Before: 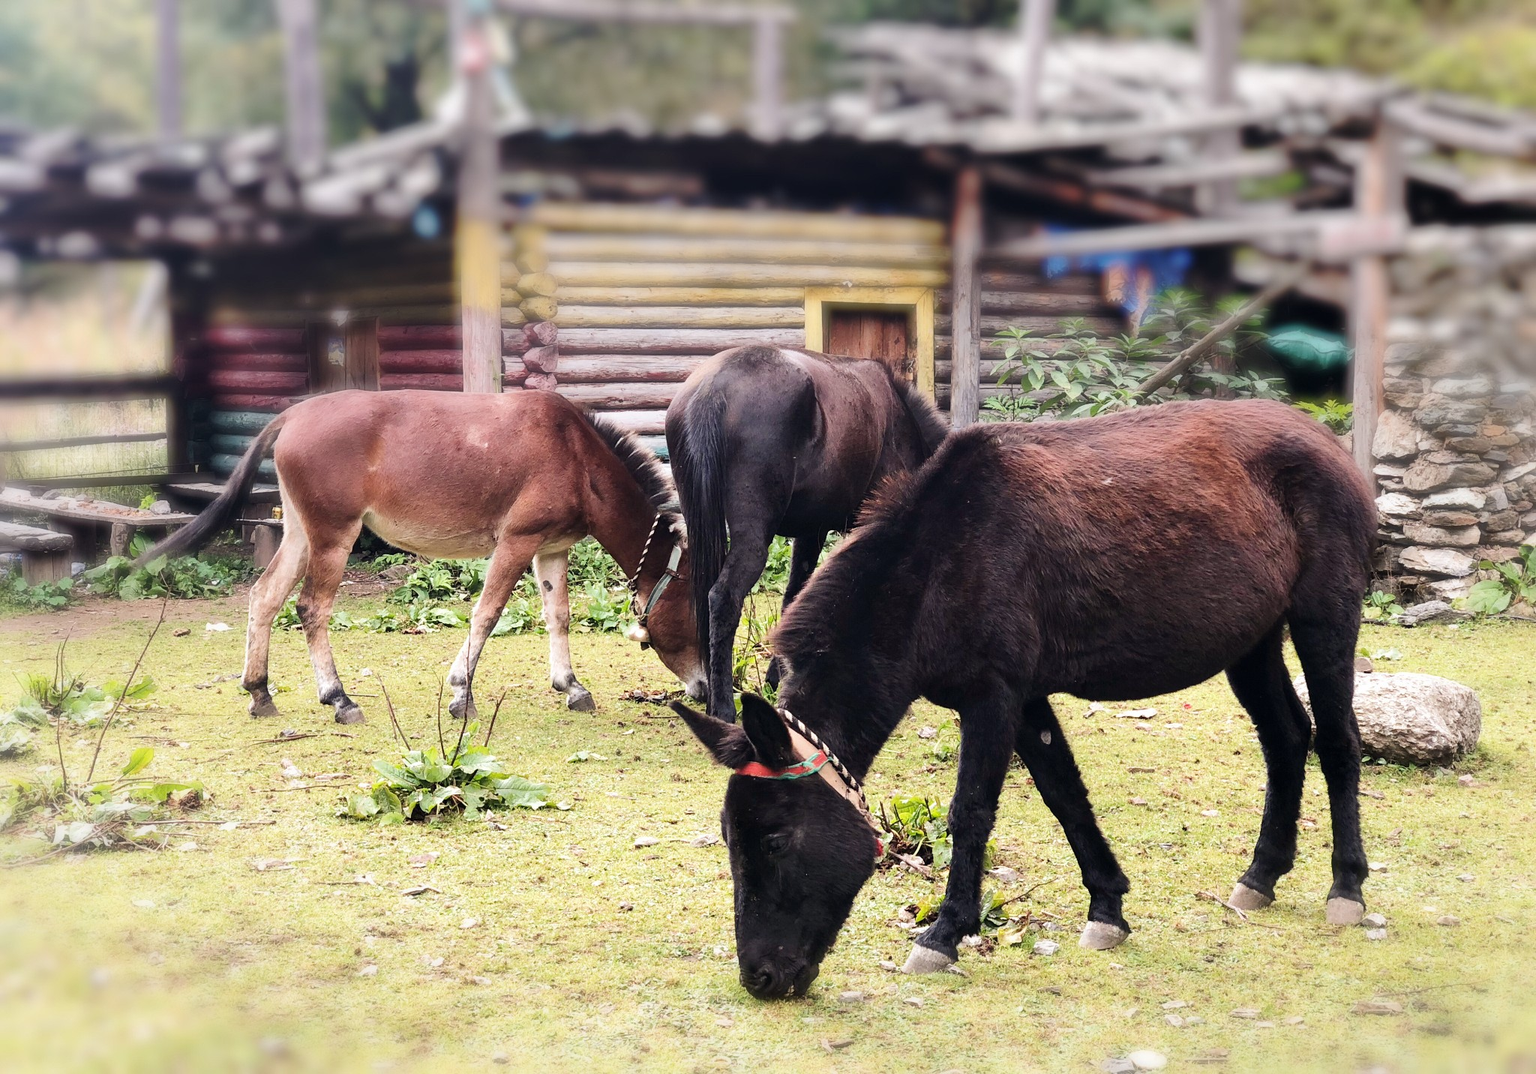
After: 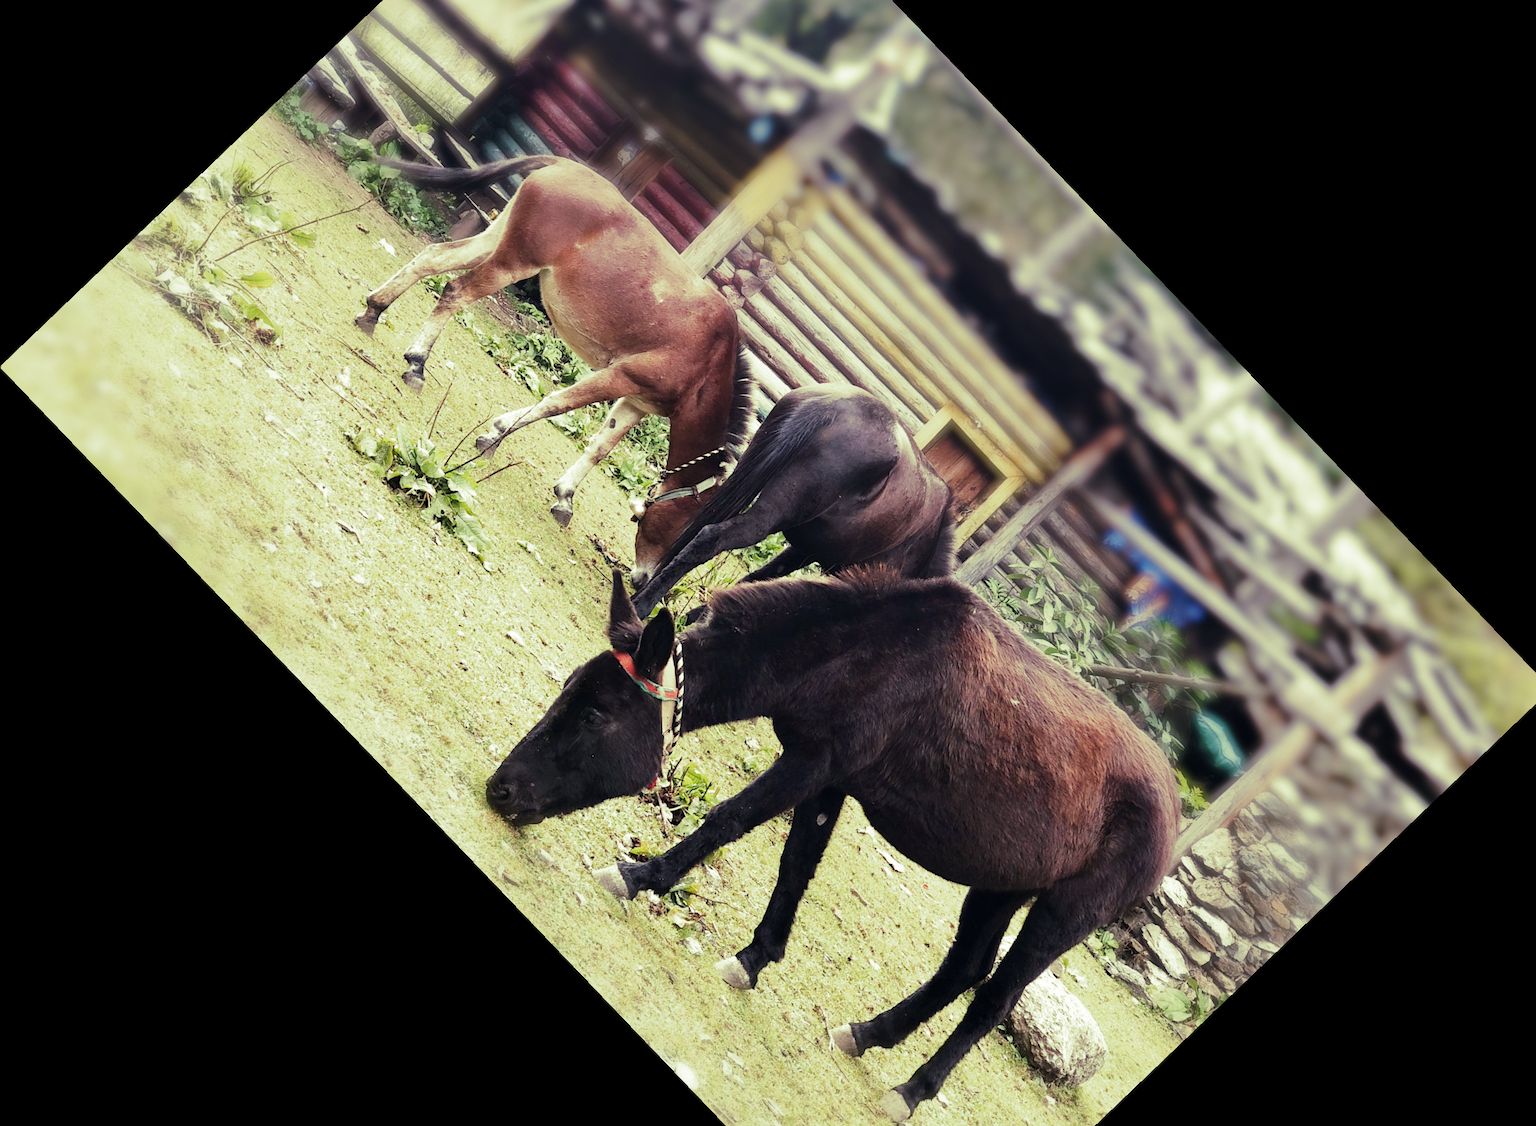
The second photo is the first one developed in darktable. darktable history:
crop and rotate: angle -46.26°, top 16.234%, right 0.912%, bottom 11.704%
split-toning: shadows › hue 290.82°, shadows › saturation 0.34, highlights › saturation 0.38, balance 0, compress 50%
rotate and perspective: rotation -1°, crop left 0.011, crop right 0.989, crop top 0.025, crop bottom 0.975
